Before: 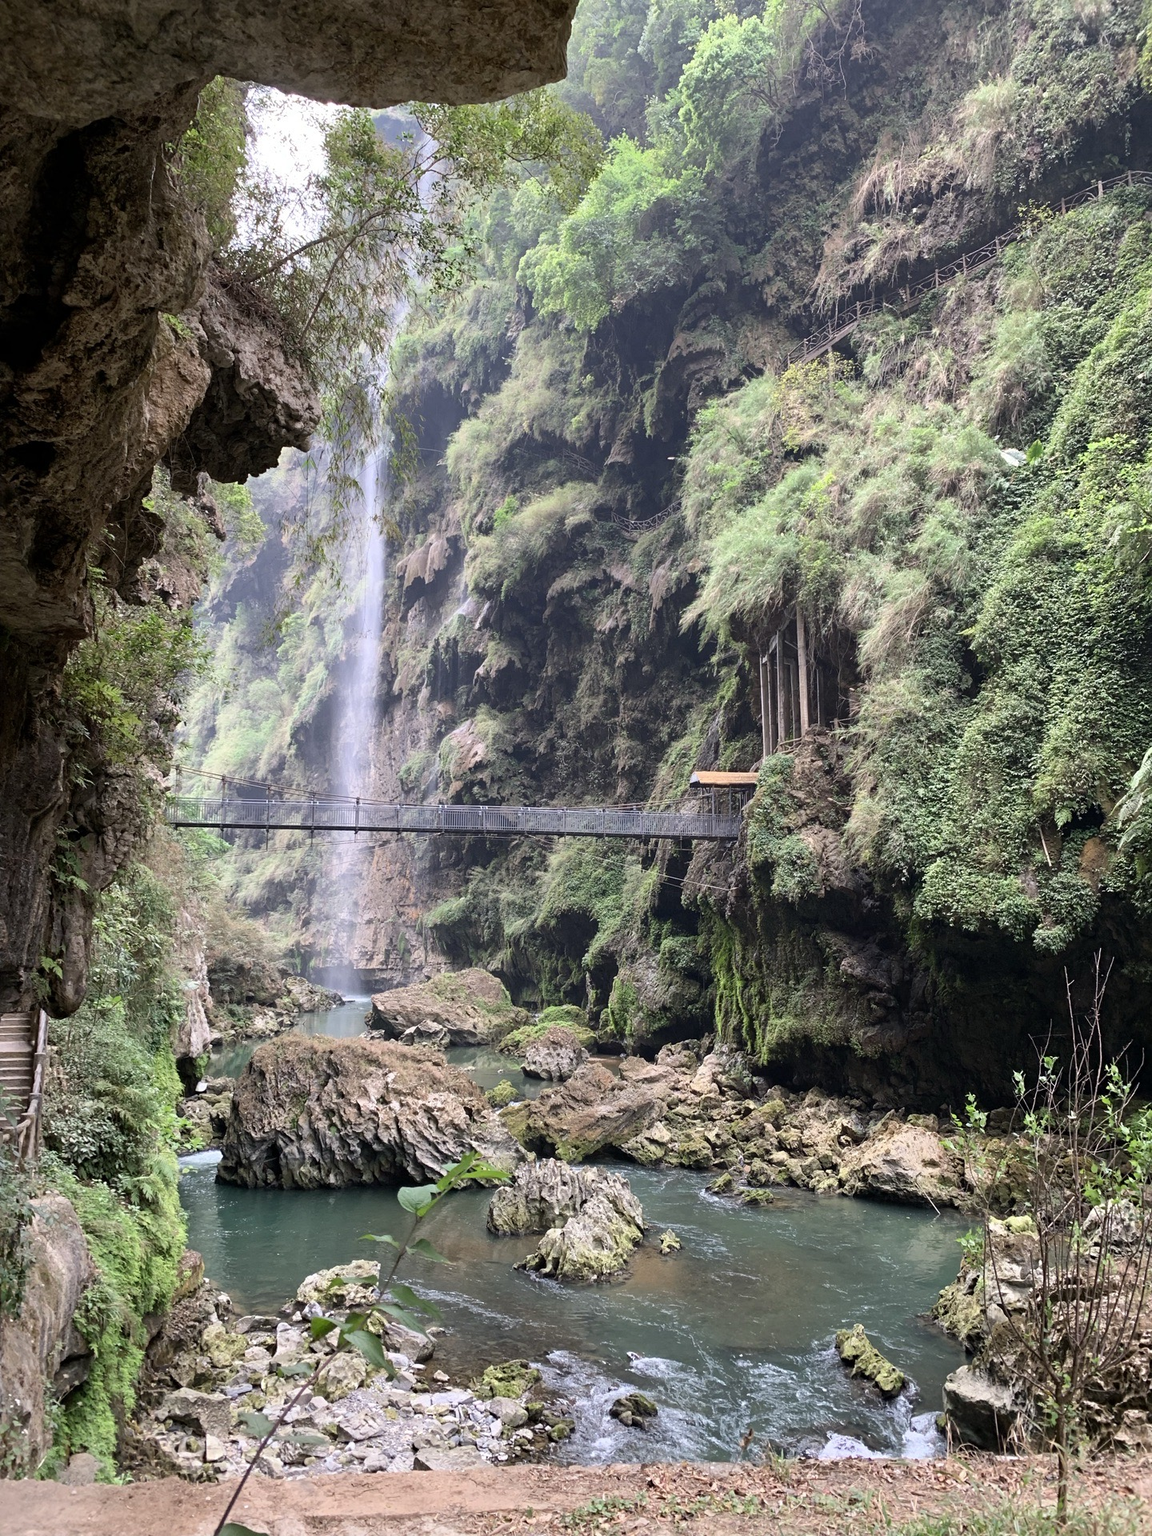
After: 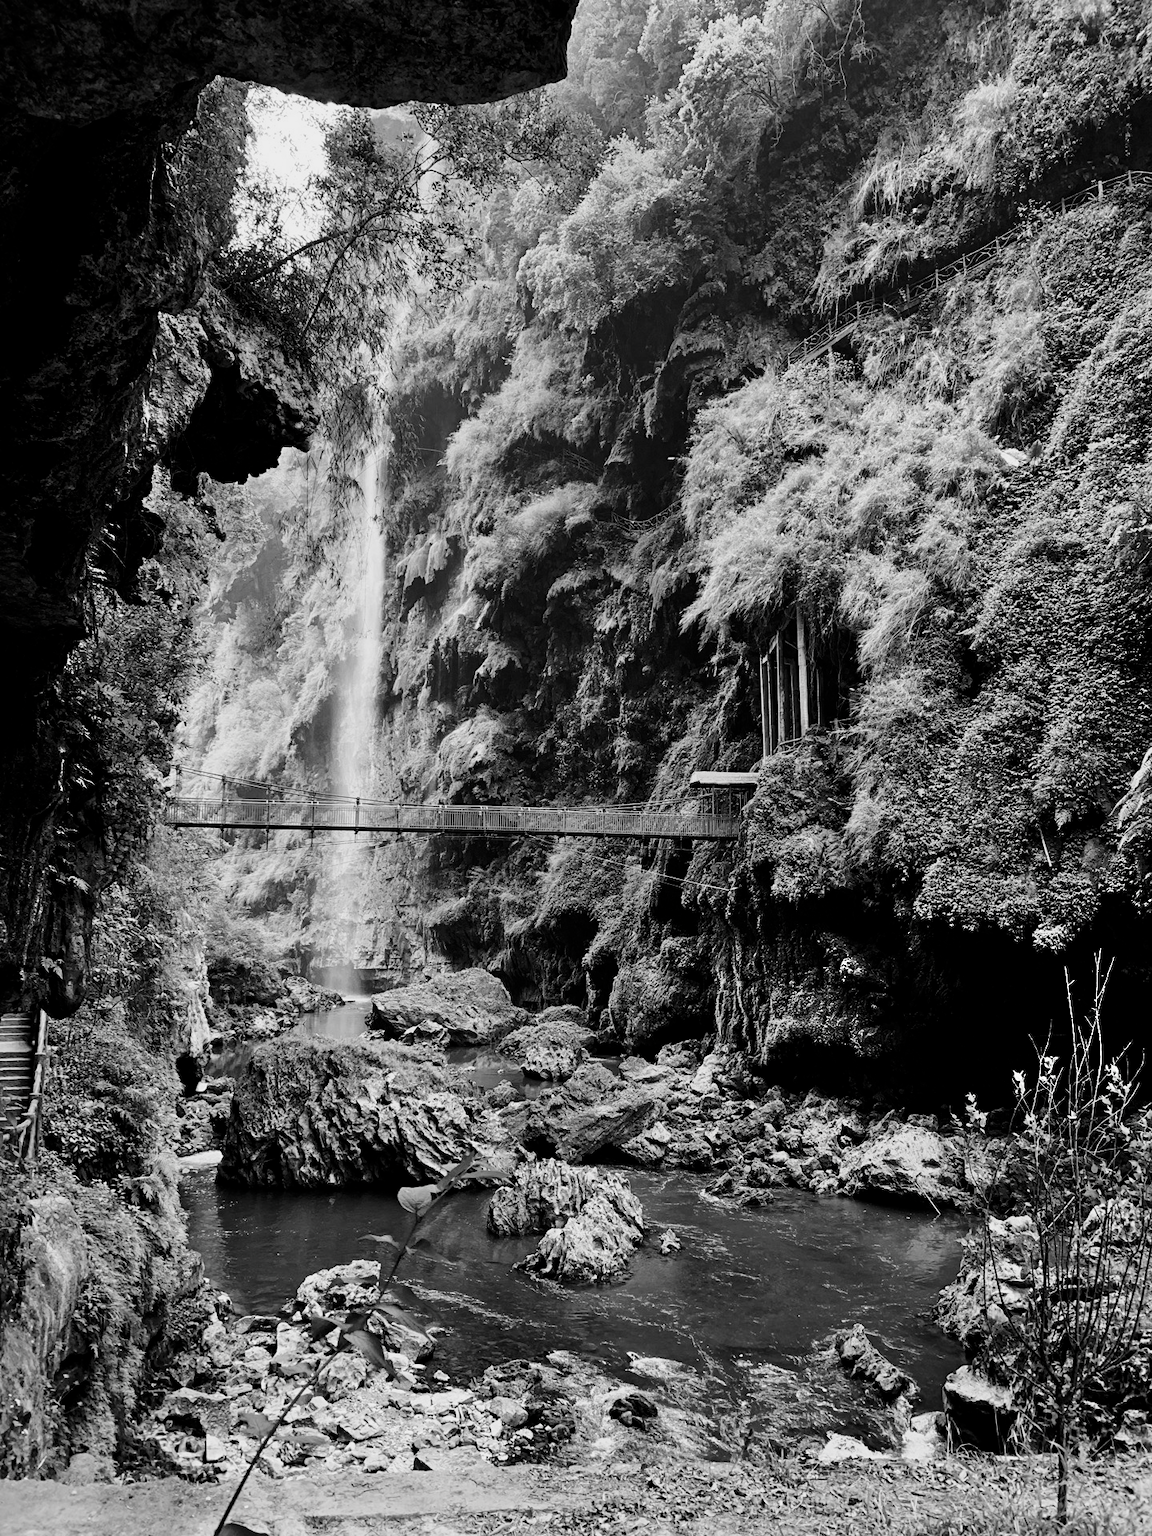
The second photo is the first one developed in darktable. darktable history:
shadows and highlights: radius 47.46, white point adjustment 6.61, compress 79.91%, highlights color adjustment 89.42%, soften with gaussian
filmic rgb: black relative exposure -5.03 EV, white relative exposure 3.5 EV, hardness 3.18, contrast 1.401, highlights saturation mix -49.47%, preserve chrominance RGB euclidean norm, color science v5 (2021), contrast in shadows safe, contrast in highlights safe
contrast brightness saturation: contrast 0.095, brightness -0.259, saturation 0.14
